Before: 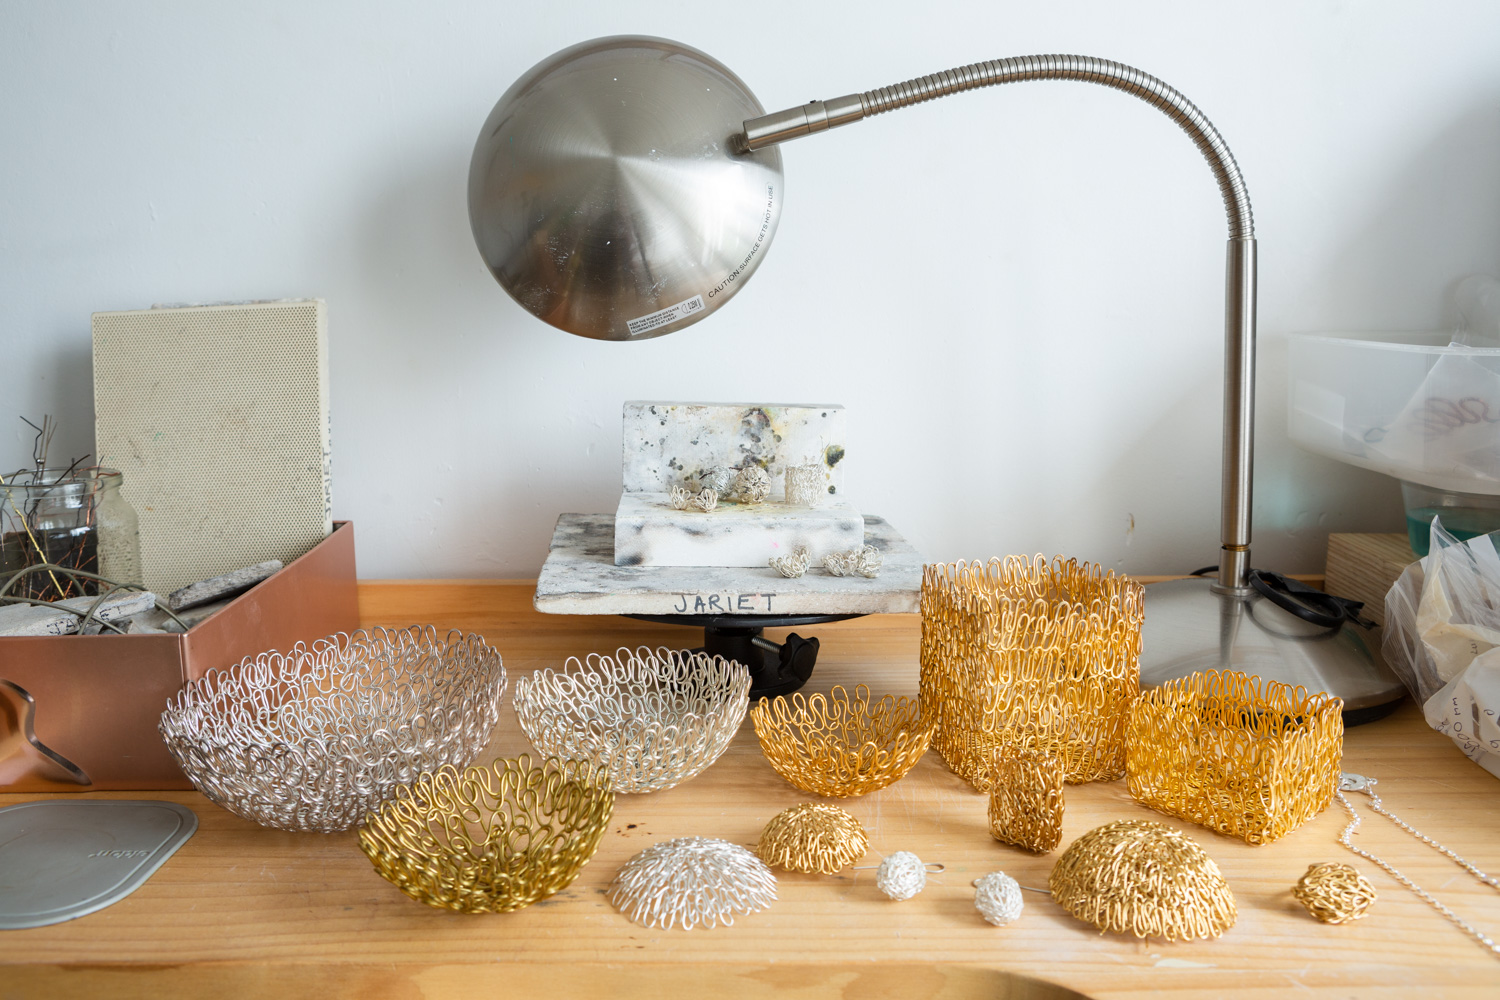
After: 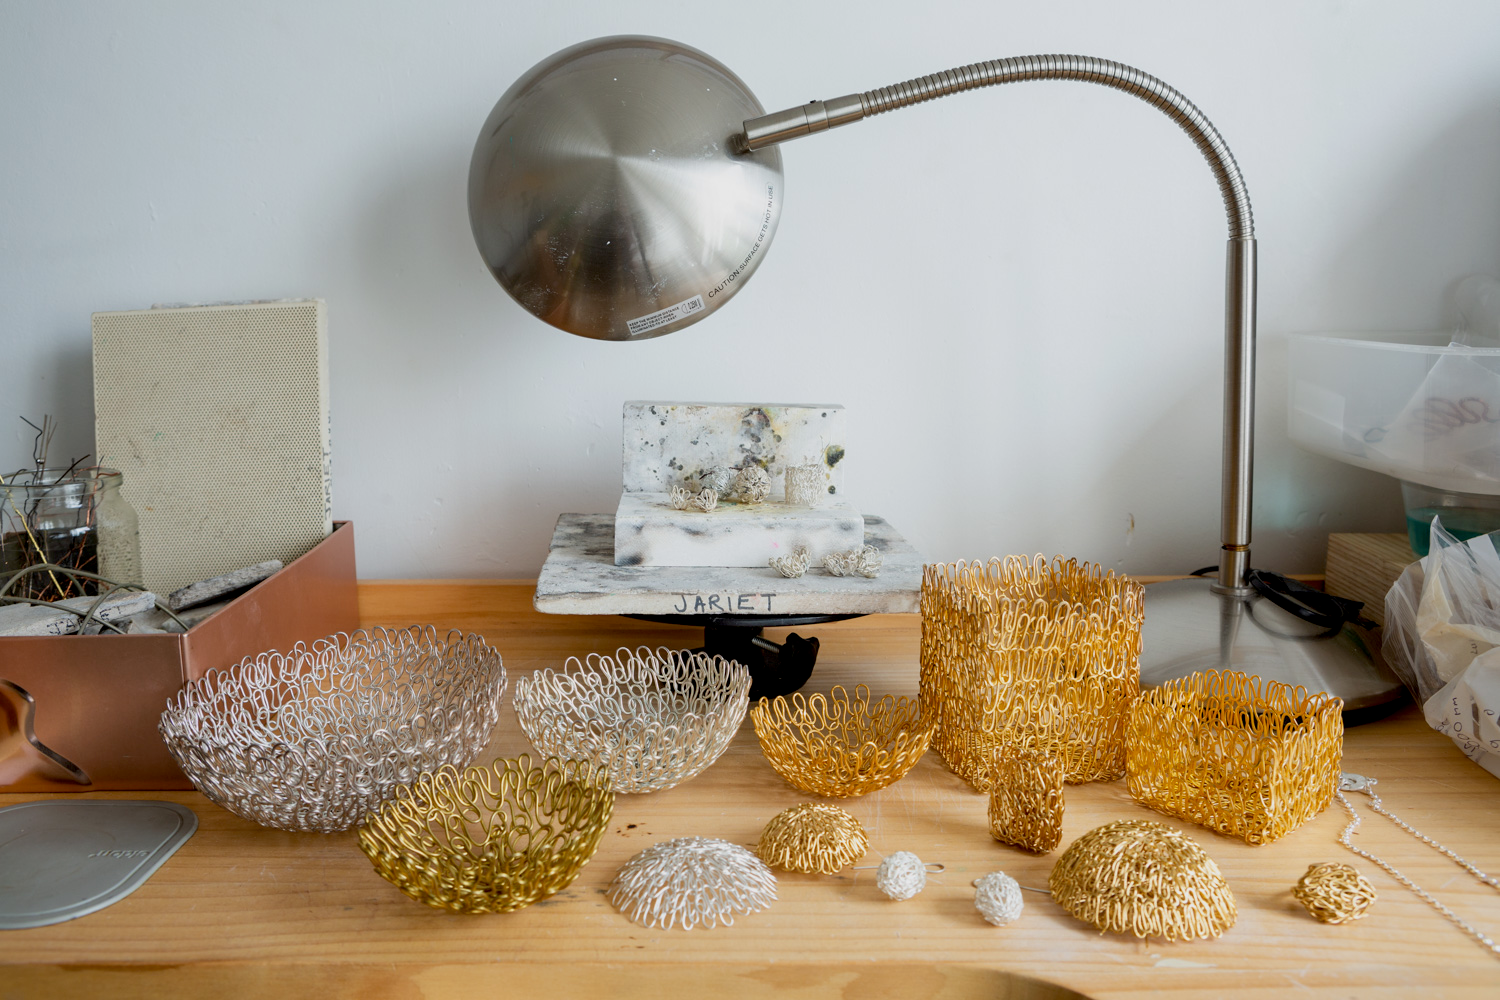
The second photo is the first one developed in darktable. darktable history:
exposure: black level correction 0.012, exposure 0.694 EV, compensate exposure bias true, compensate highlight preservation false
